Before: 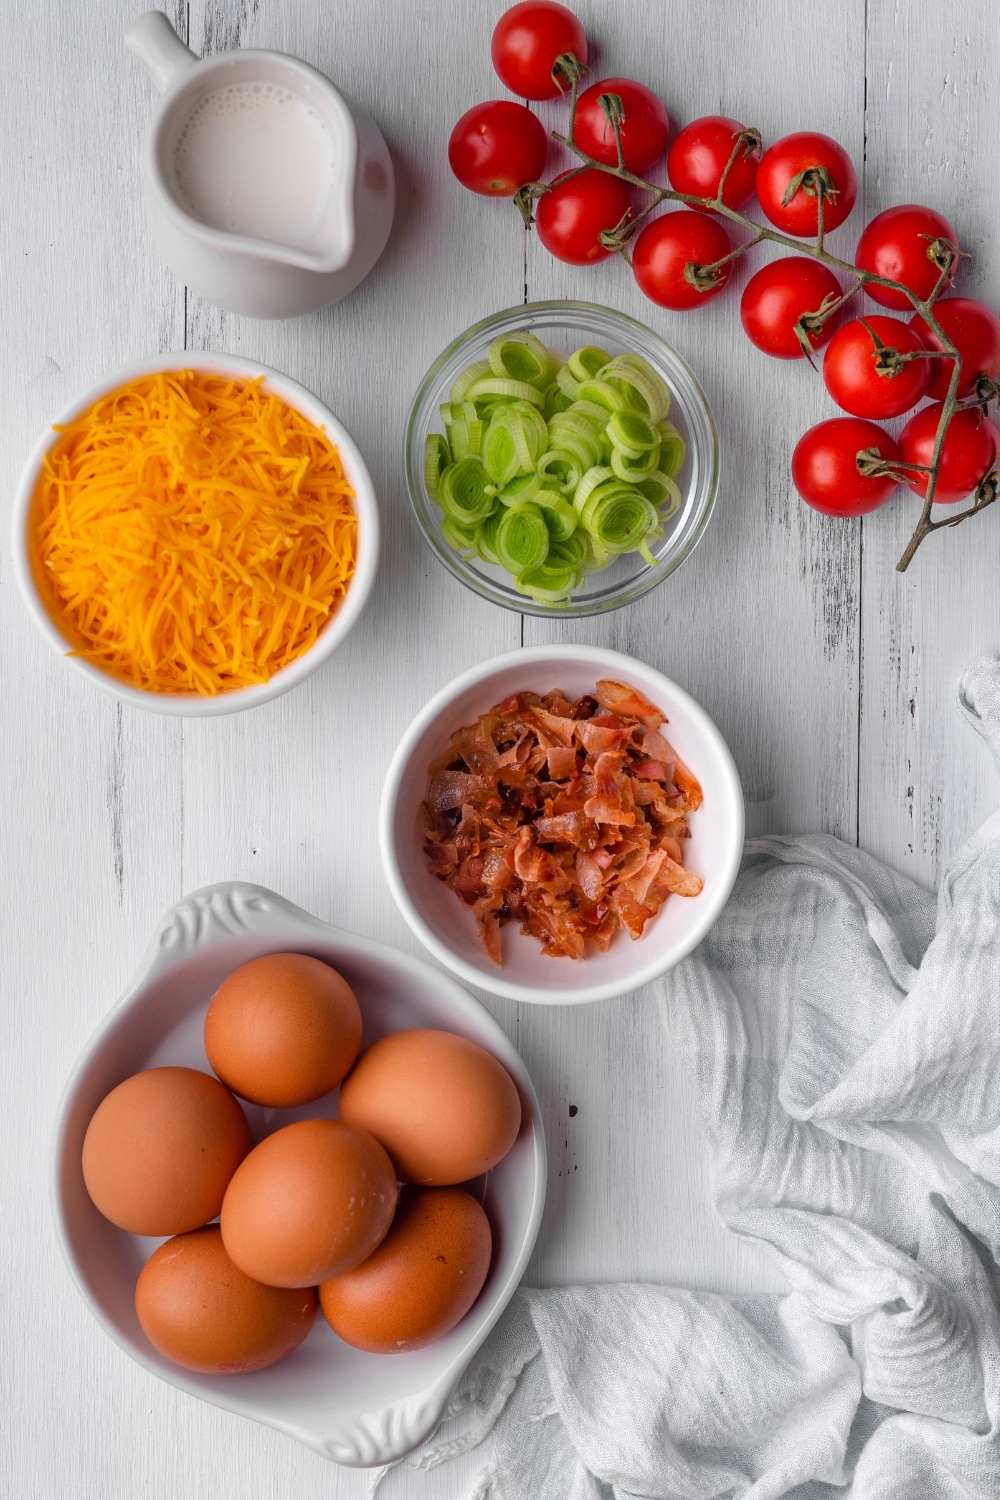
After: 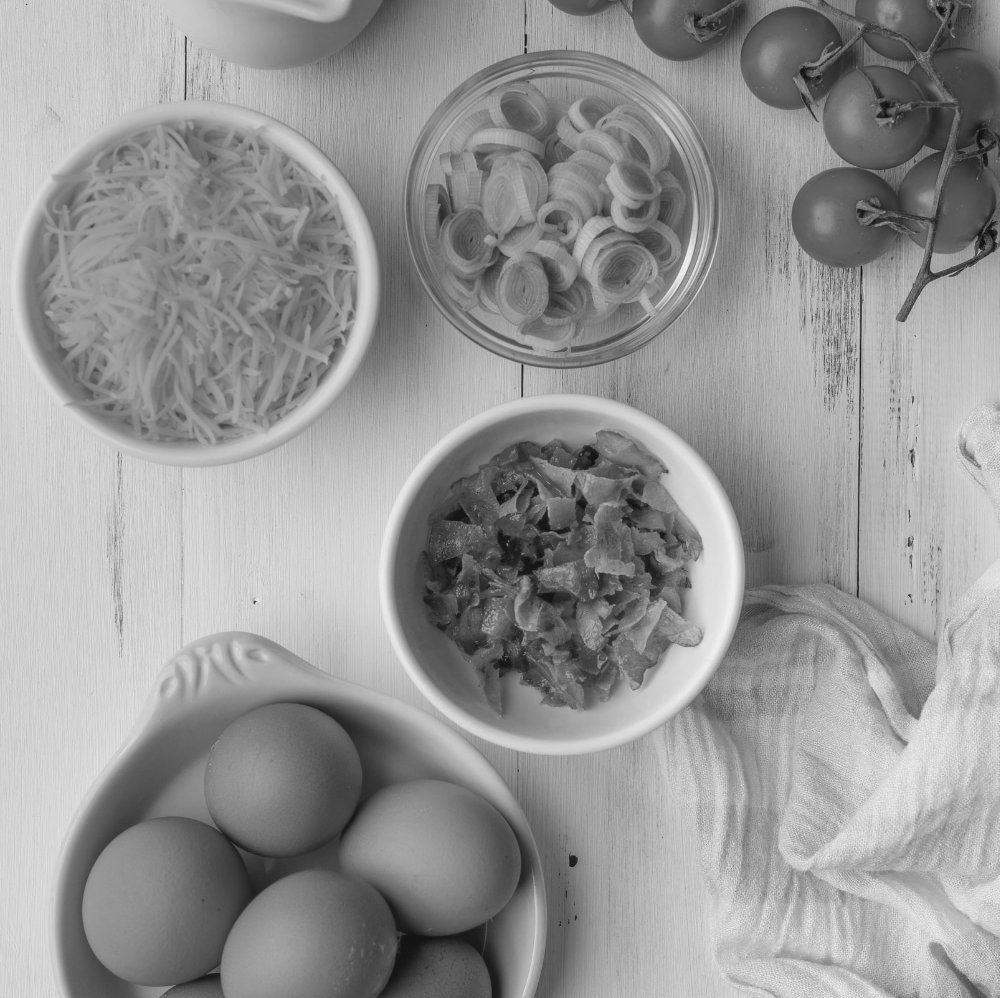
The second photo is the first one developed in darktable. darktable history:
contrast brightness saturation: contrast -0.1, saturation -0.1
crop: top 16.727%, bottom 16.727%
monochrome: size 1
